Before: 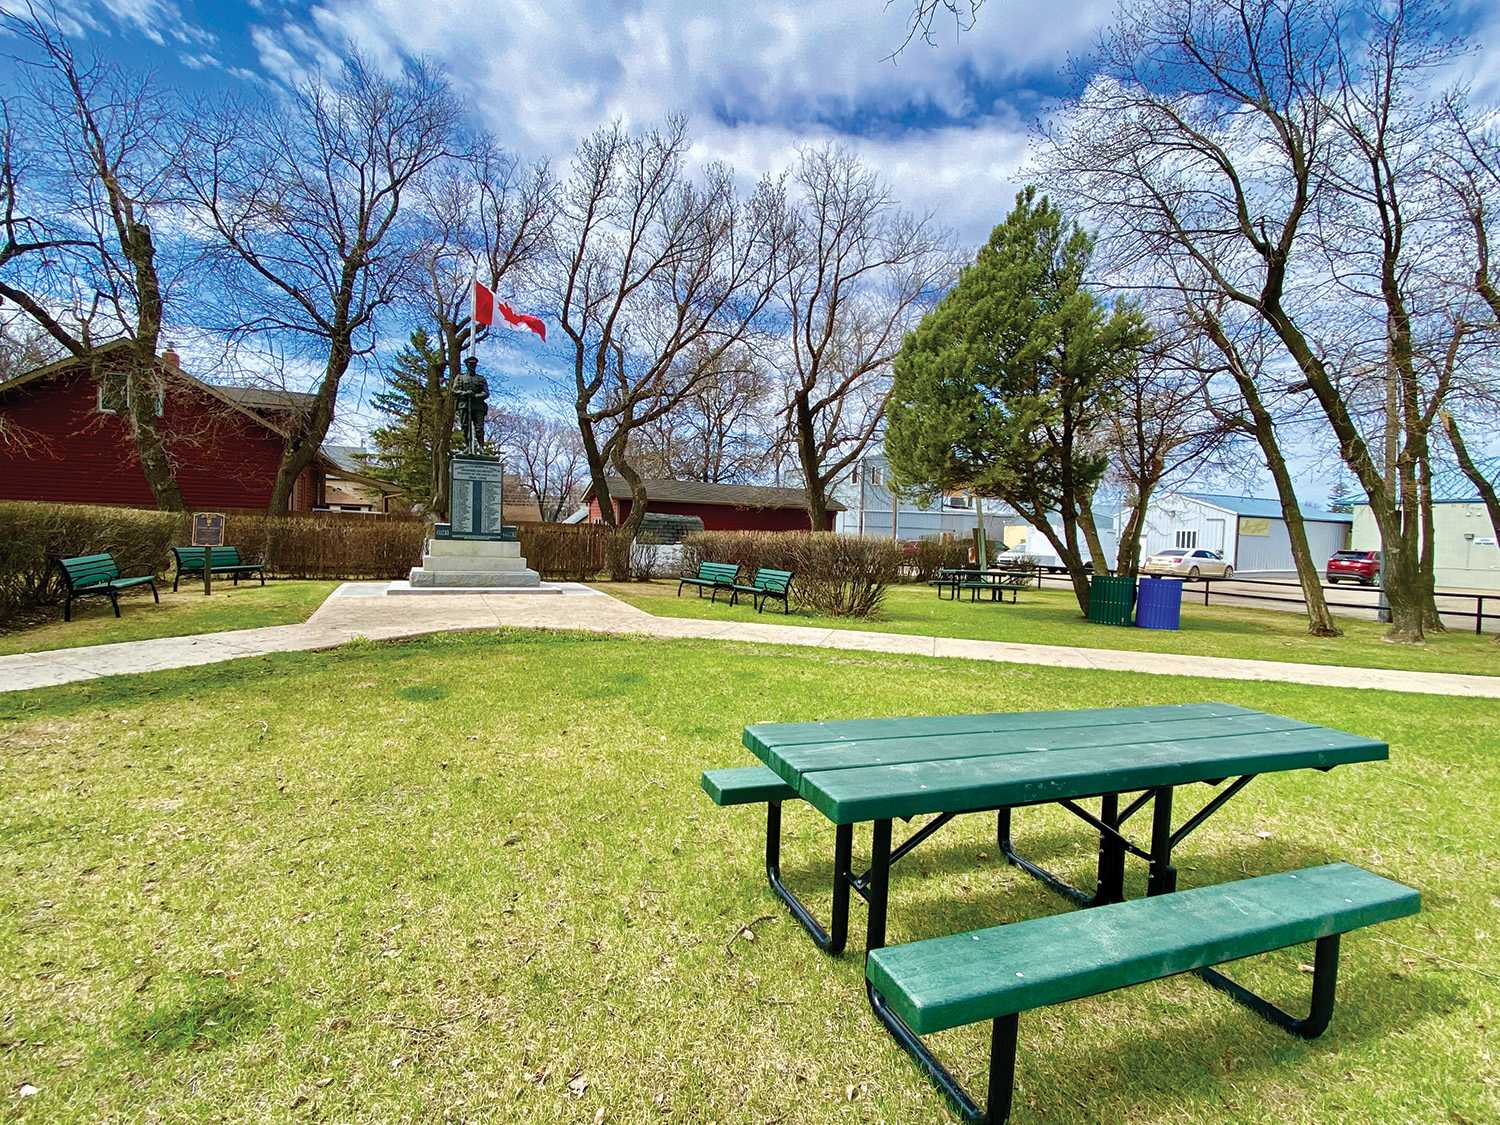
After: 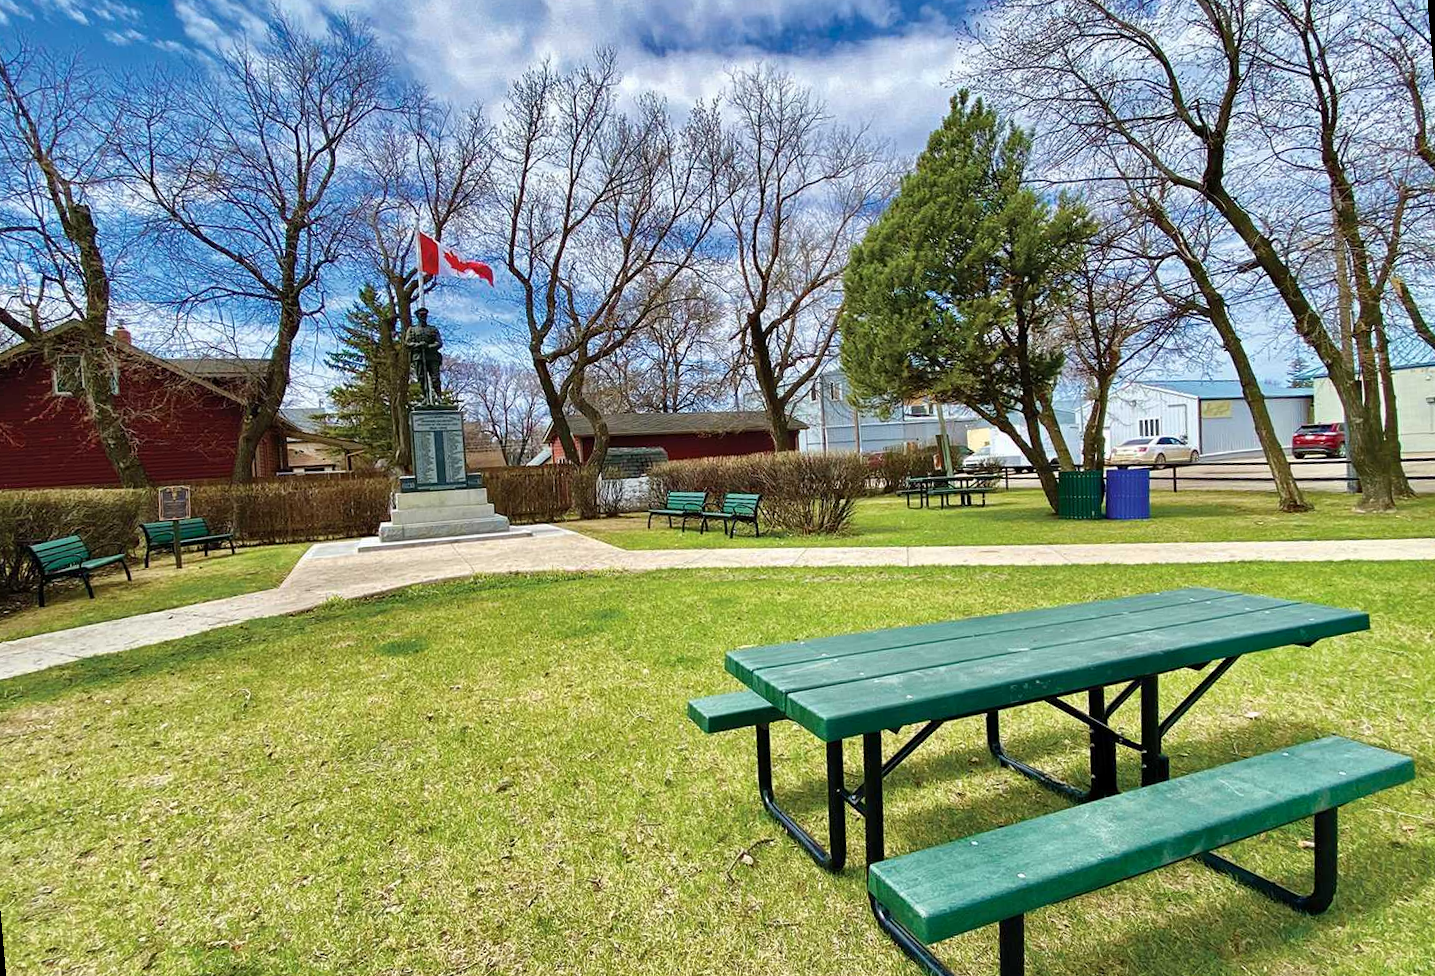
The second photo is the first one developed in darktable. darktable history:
rotate and perspective: rotation -5°, crop left 0.05, crop right 0.952, crop top 0.11, crop bottom 0.89
shadows and highlights: shadows 49, highlights -41, soften with gaussian
